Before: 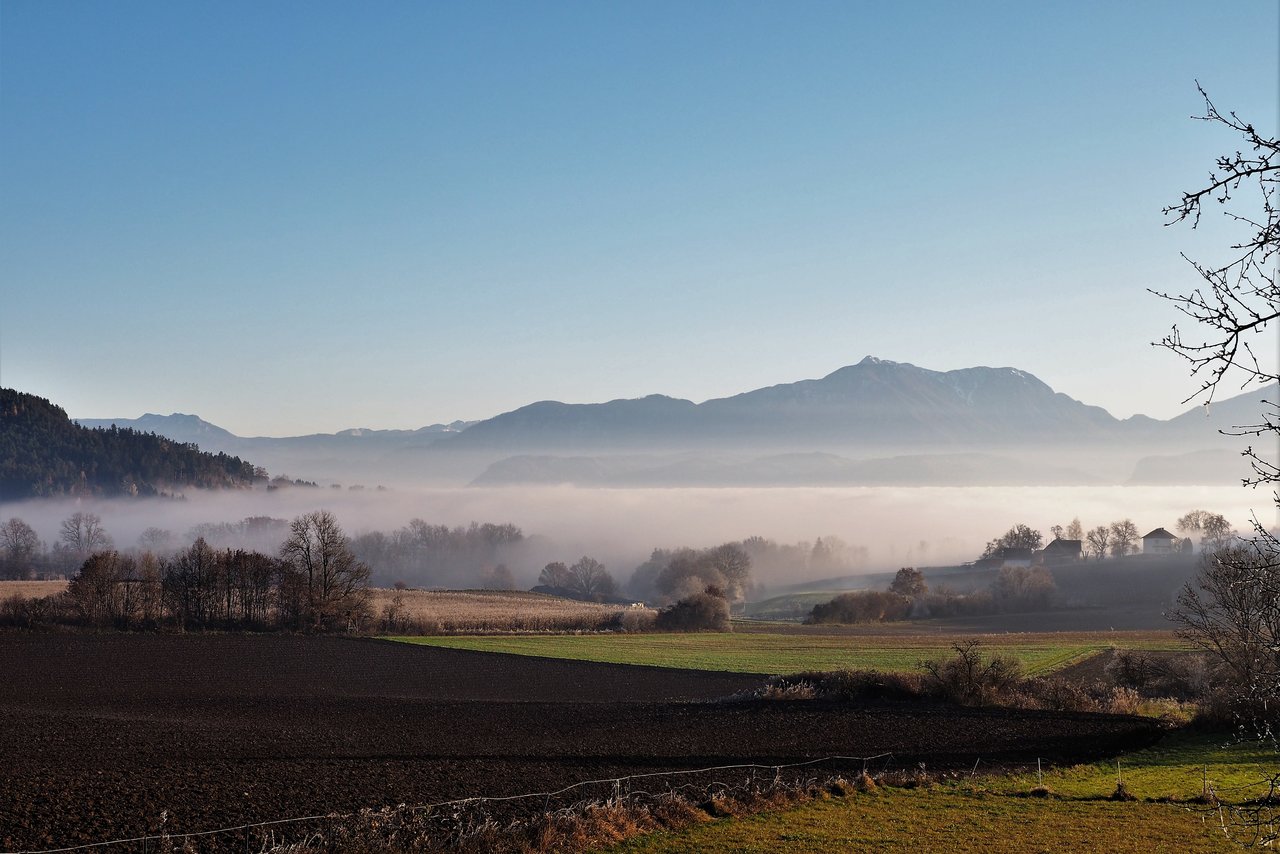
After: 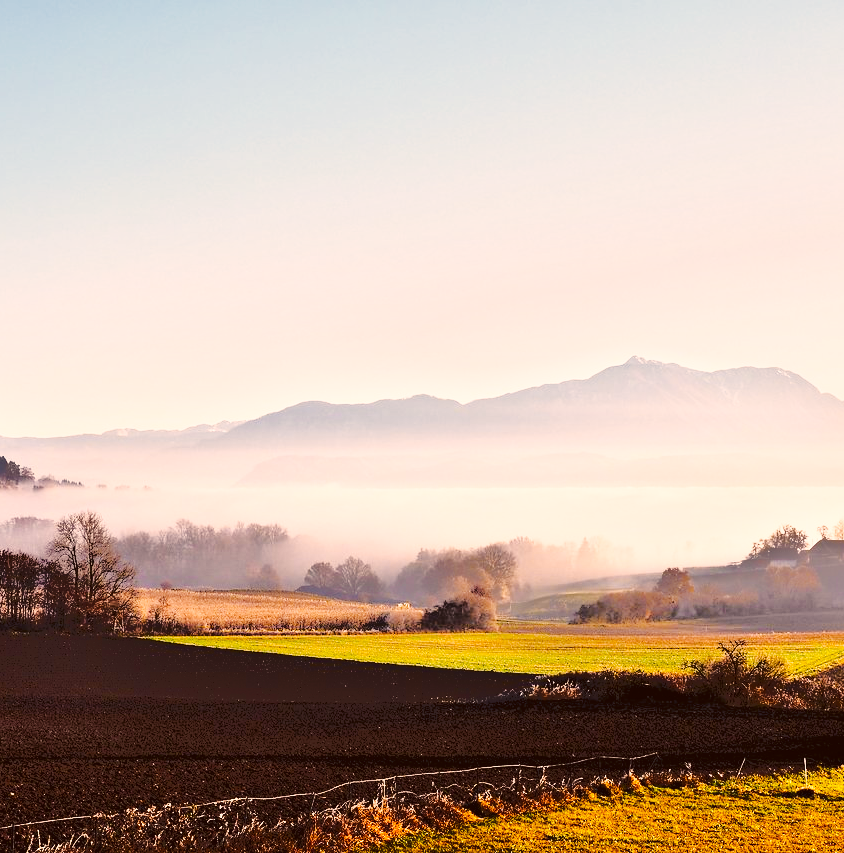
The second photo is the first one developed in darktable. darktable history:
color zones: curves: ch0 [(0.224, 0.526) (0.75, 0.5)]; ch1 [(0.055, 0.526) (0.224, 0.761) (0.377, 0.526) (0.75, 0.5)]
contrast brightness saturation: saturation -0.164
tone equalizer: -7 EV -0.645 EV, -6 EV 0.991 EV, -5 EV -0.463 EV, -4 EV 0.419 EV, -3 EV 0.444 EV, -2 EV 0.129 EV, -1 EV -0.148 EV, +0 EV -0.413 EV
crop and rotate: left 18.348%, right 15.669%
base curve: curves: ch0 [(0, 0.003) (0.001, 0.002) (0.006, 0.004) (0.02, 0.022) (0.048, 0.086) (0.094, 0.234) (0.162, 0.431) (0.258, 0.629) (0.385, 0.8) (0.548, 0.918) (0.751, 0.988) (1, 1)], preserve colors none
color correction: highlights a* 10.23, highlights b* 9.77, shadows a* 8.14, shadows b* 7.79, saturation 0.773
color balance rgb: shadows lift › hue 86.32°, highlights gain › chroma 3.039%, highlights gain › hue 78.76°, global offset › luminance 0.524%, perceptual saturation grading › global saturation 27.619%, perceptual saturation grading › highlights -25.414%, perceptual saturation grading › shadows 25.128%, global vibrance 26.574%, contrast 6.547%
